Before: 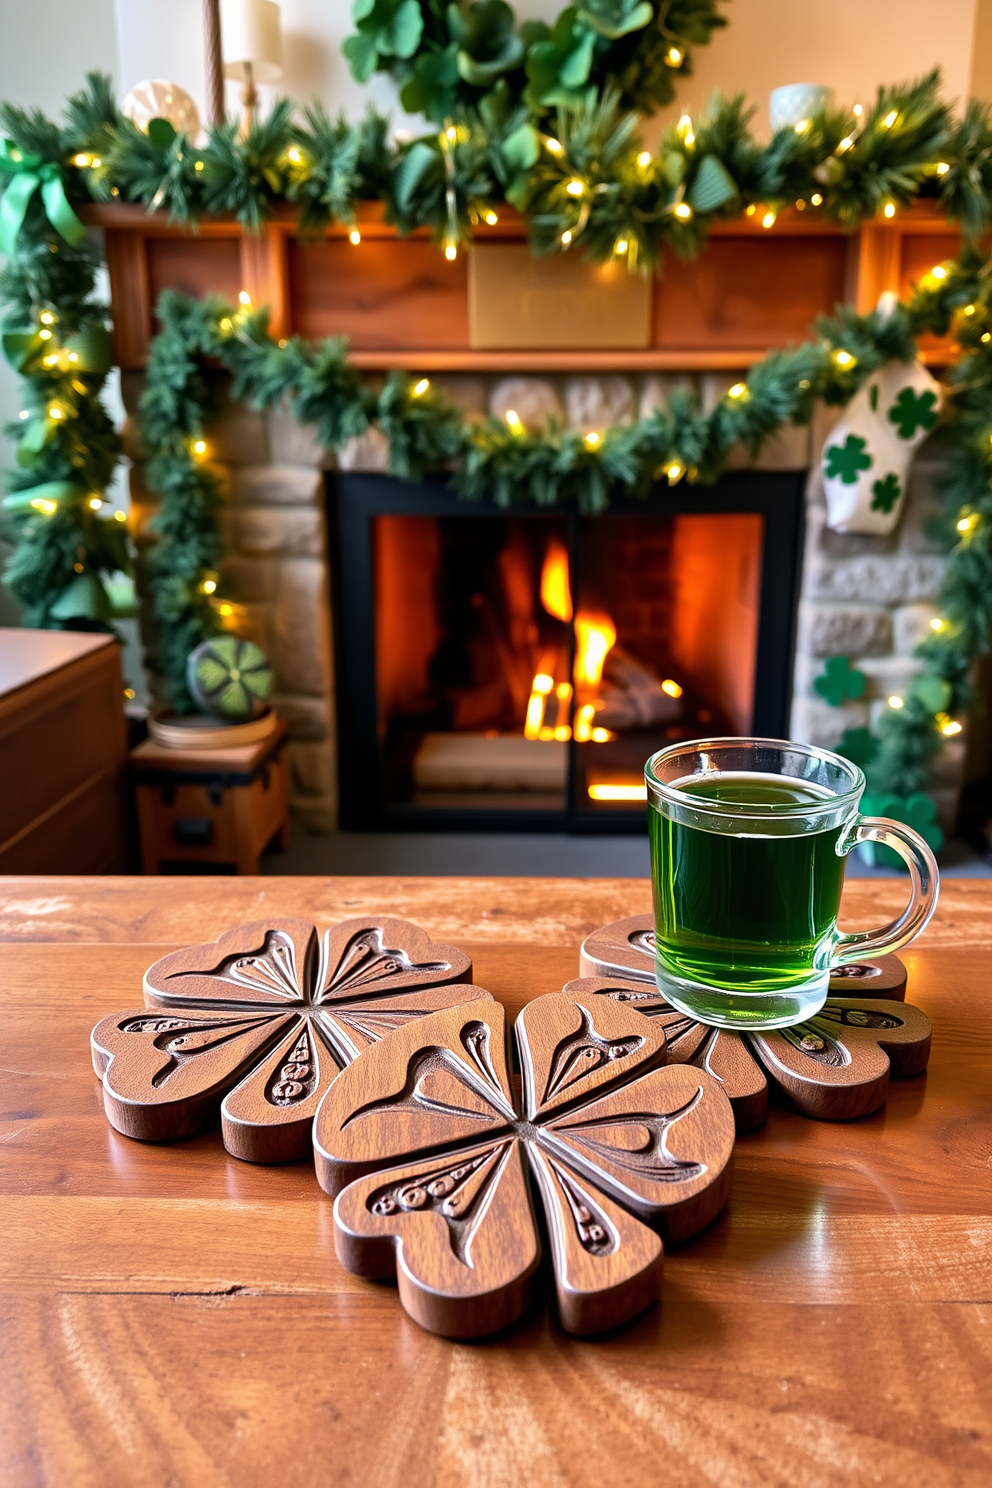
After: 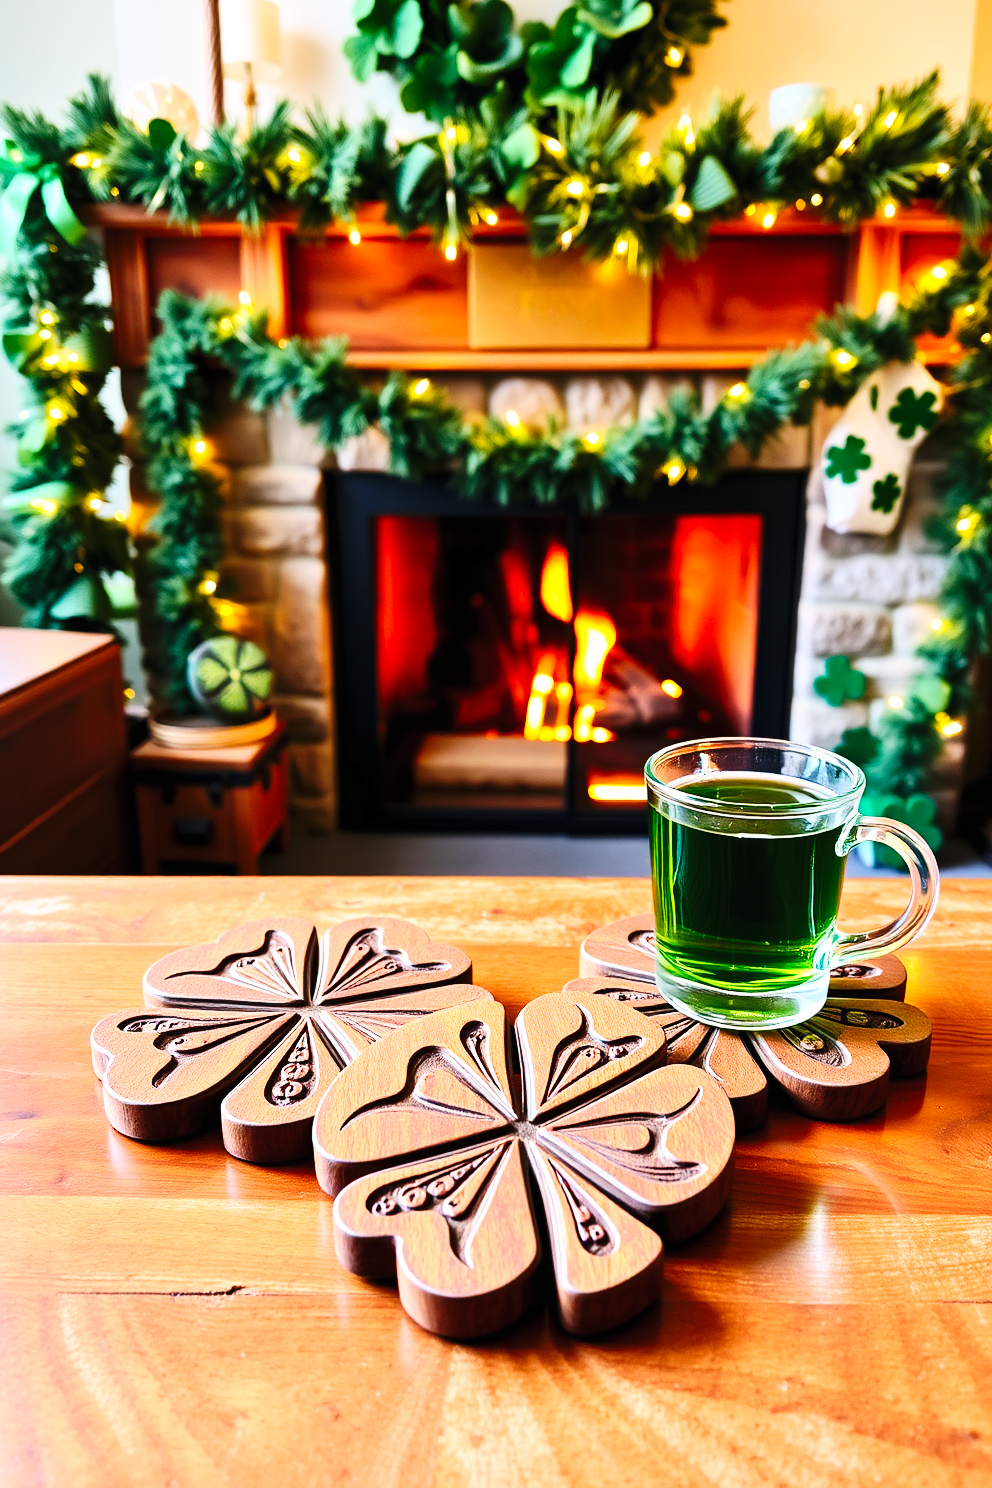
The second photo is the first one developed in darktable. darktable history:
base curve: curves: ch0 [(0, 0) (0.036, 0.025) (0.121, 0.166) (0.206, 0.329) (0.605, 0.79) (1, 1)], preserve colors none
contrast brightness saturation: contrast 0.197, brightness 0.143, saturation 0.14
